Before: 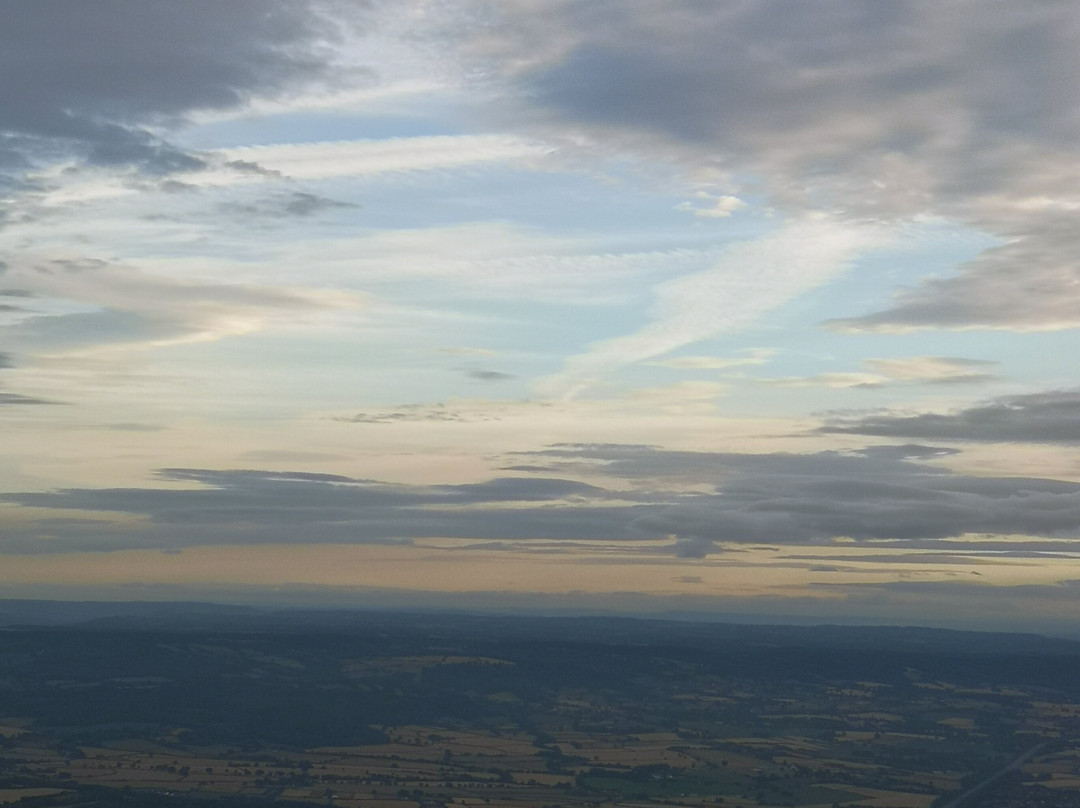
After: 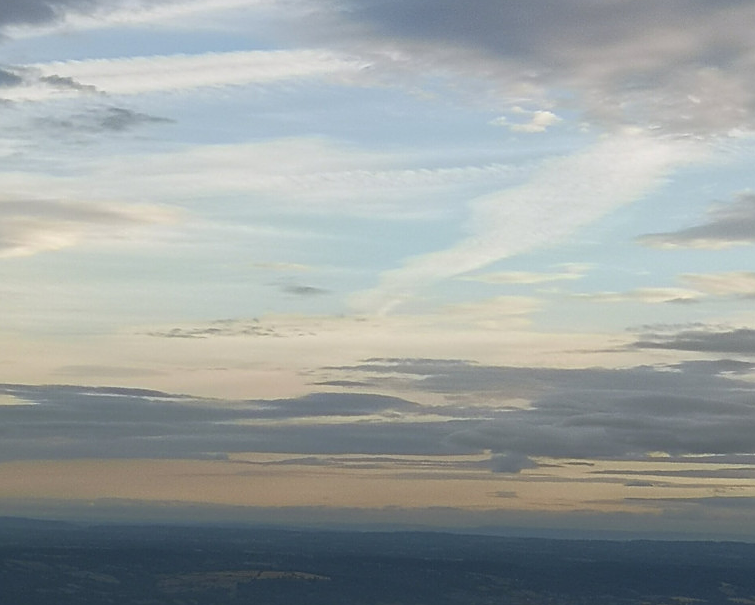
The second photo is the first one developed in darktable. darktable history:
crop and rotate: left 17.166%, top 10.641%, right 12.886%, bottom 14.381%
sharpen: on, module defaults
